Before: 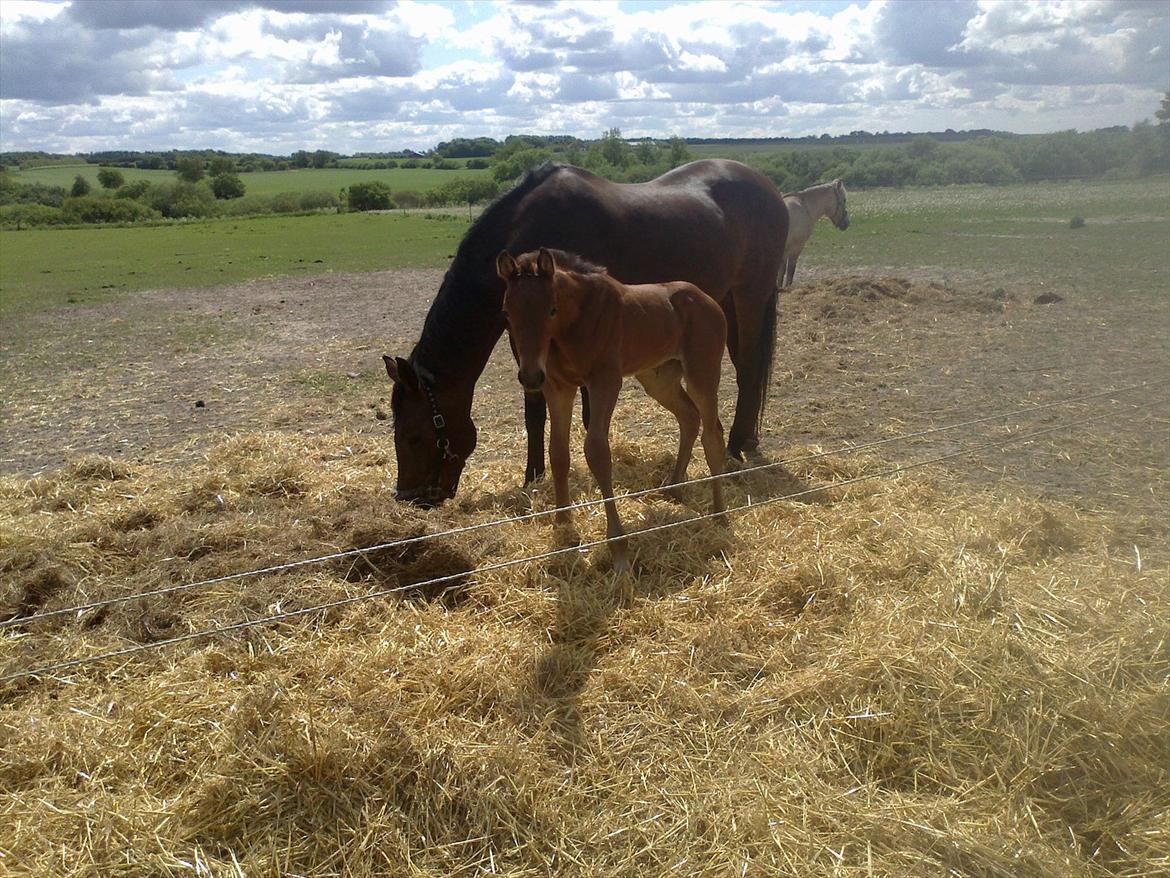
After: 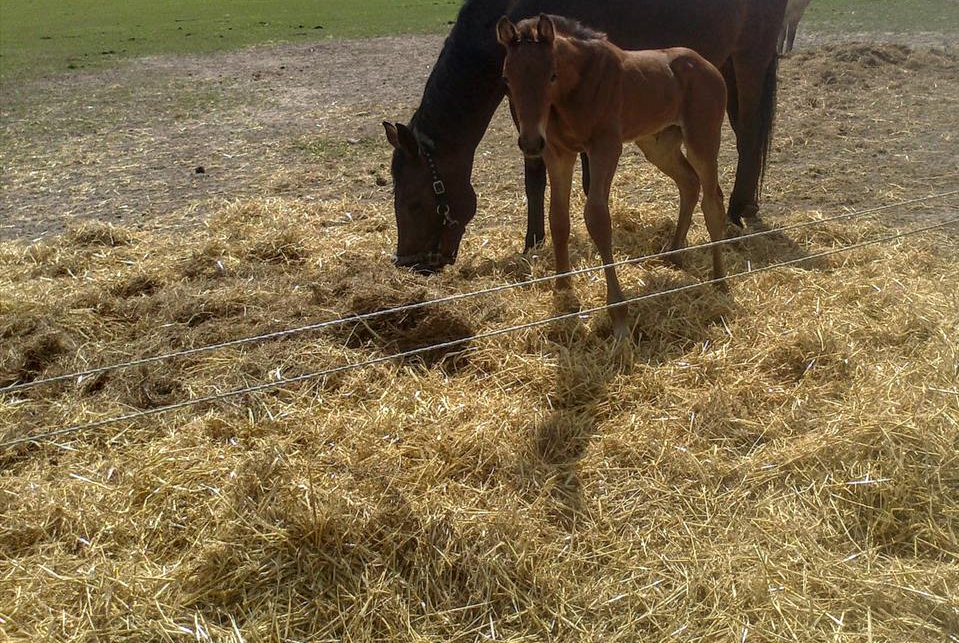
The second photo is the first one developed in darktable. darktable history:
local contrast: highlights 4%, shadows 1%, detail 133%
crop: top 26.745%, right 17.974%
